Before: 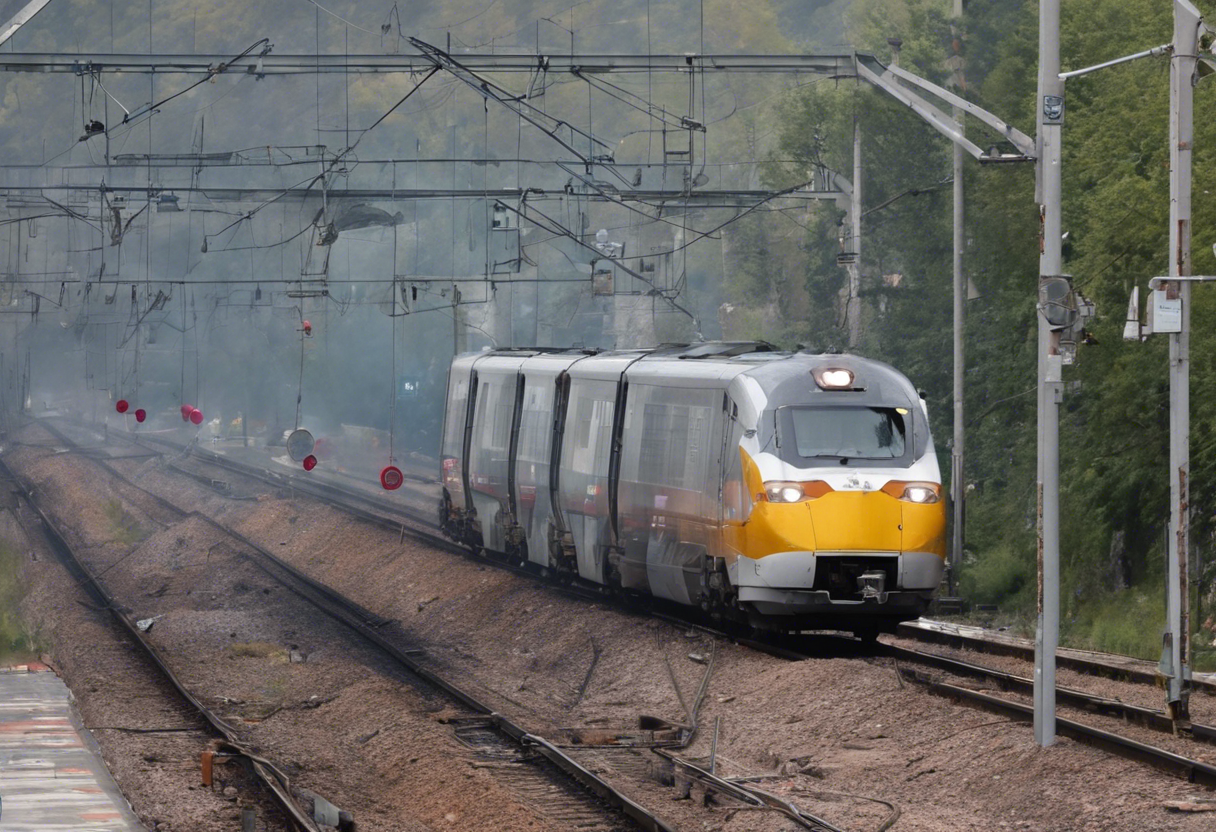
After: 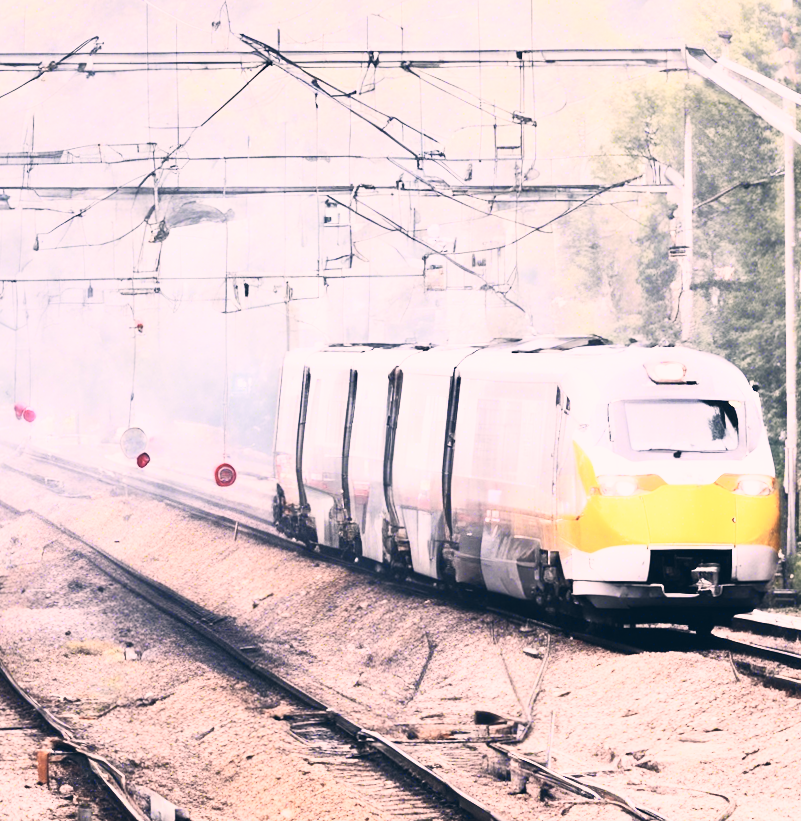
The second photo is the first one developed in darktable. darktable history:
rotate and perspective: rotation -0.45°, automatic cropping original format, crop left 0.008, crop right 0.992, crop top 0.012, crop bottom 0.988
color correction: highlights a* 14.46, highlights b* 5.85, shadows a* -5.53, shadows b* -15.24, saturation 0.85
crop and rotate: left 13.342%, right 19.991%
base curve: curves: ch0 [(0, 0.003) (0.001, 0.002) (0.006, 0.004) (0.02, 0.022) (0.048, 0.086) (0.094, 0.234) (0.162, 0.431) (0.258, 0.629) (0.385, 0.8) (0.548, 0.918) (0.751, 0.988) (1, 1)], preserve colors none
contrast brightness saturation: contrast 0.43, brightness 0.56, saturation -0.19
